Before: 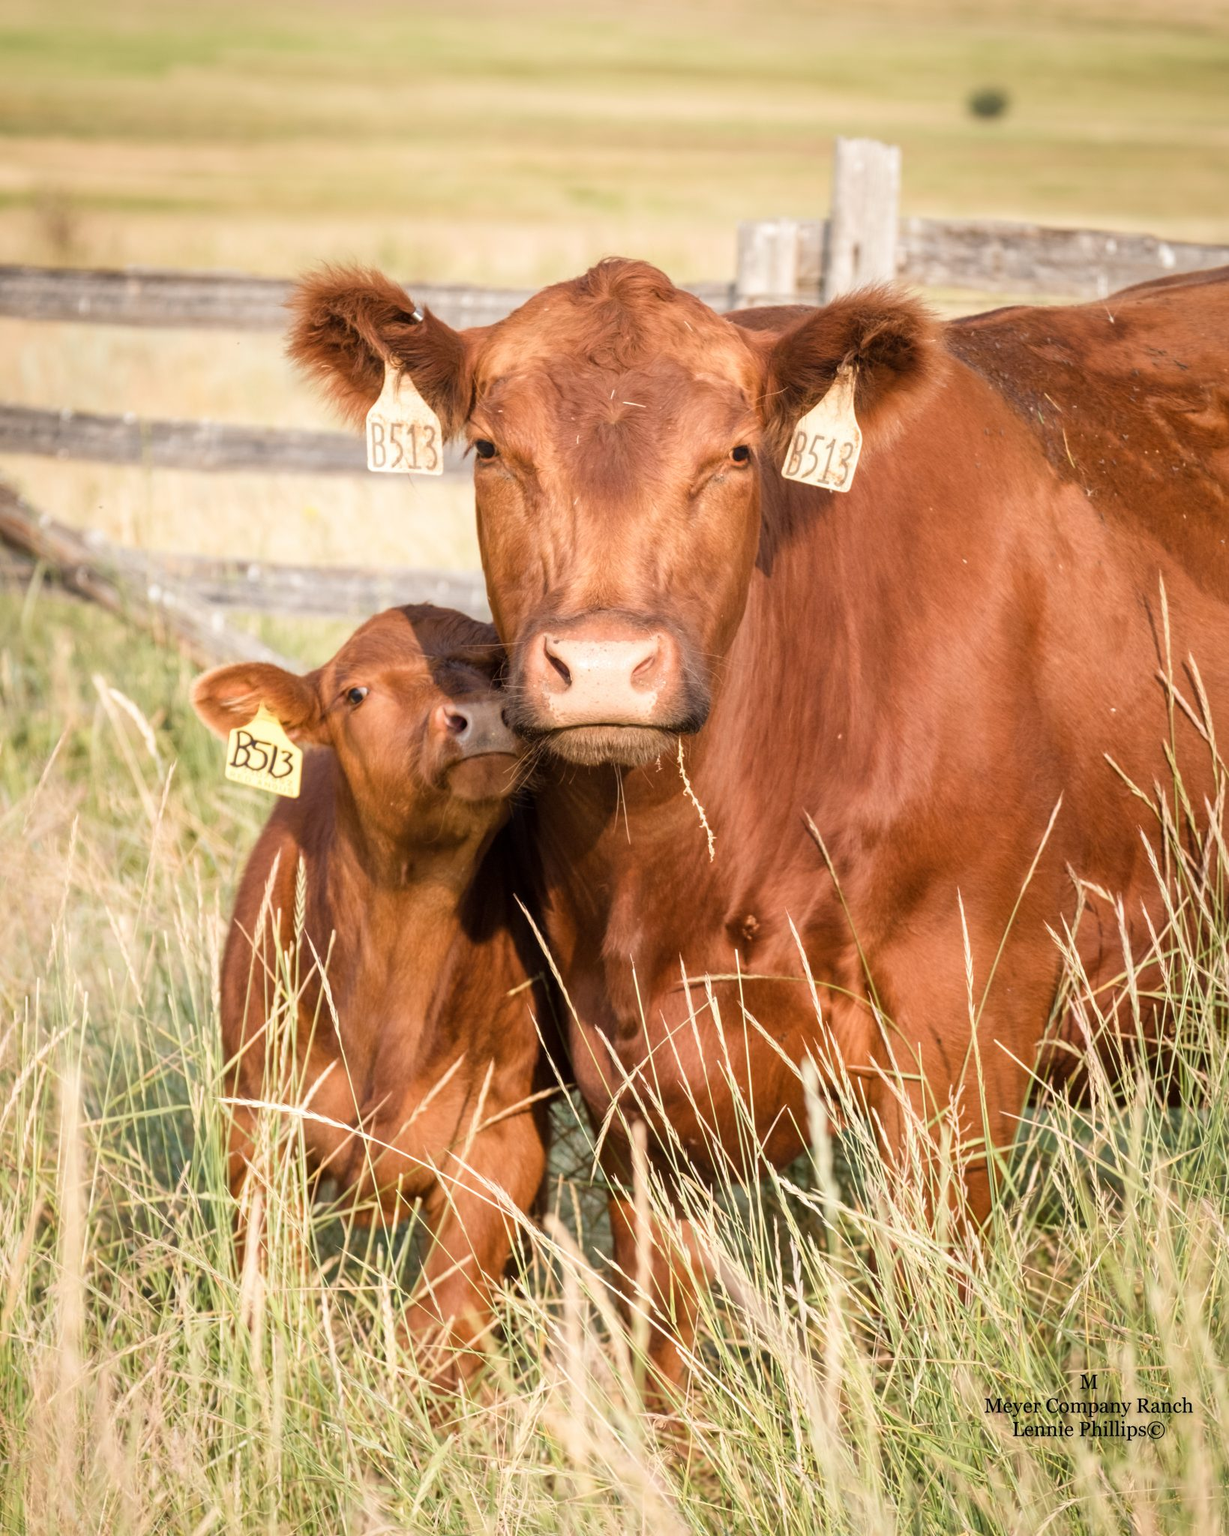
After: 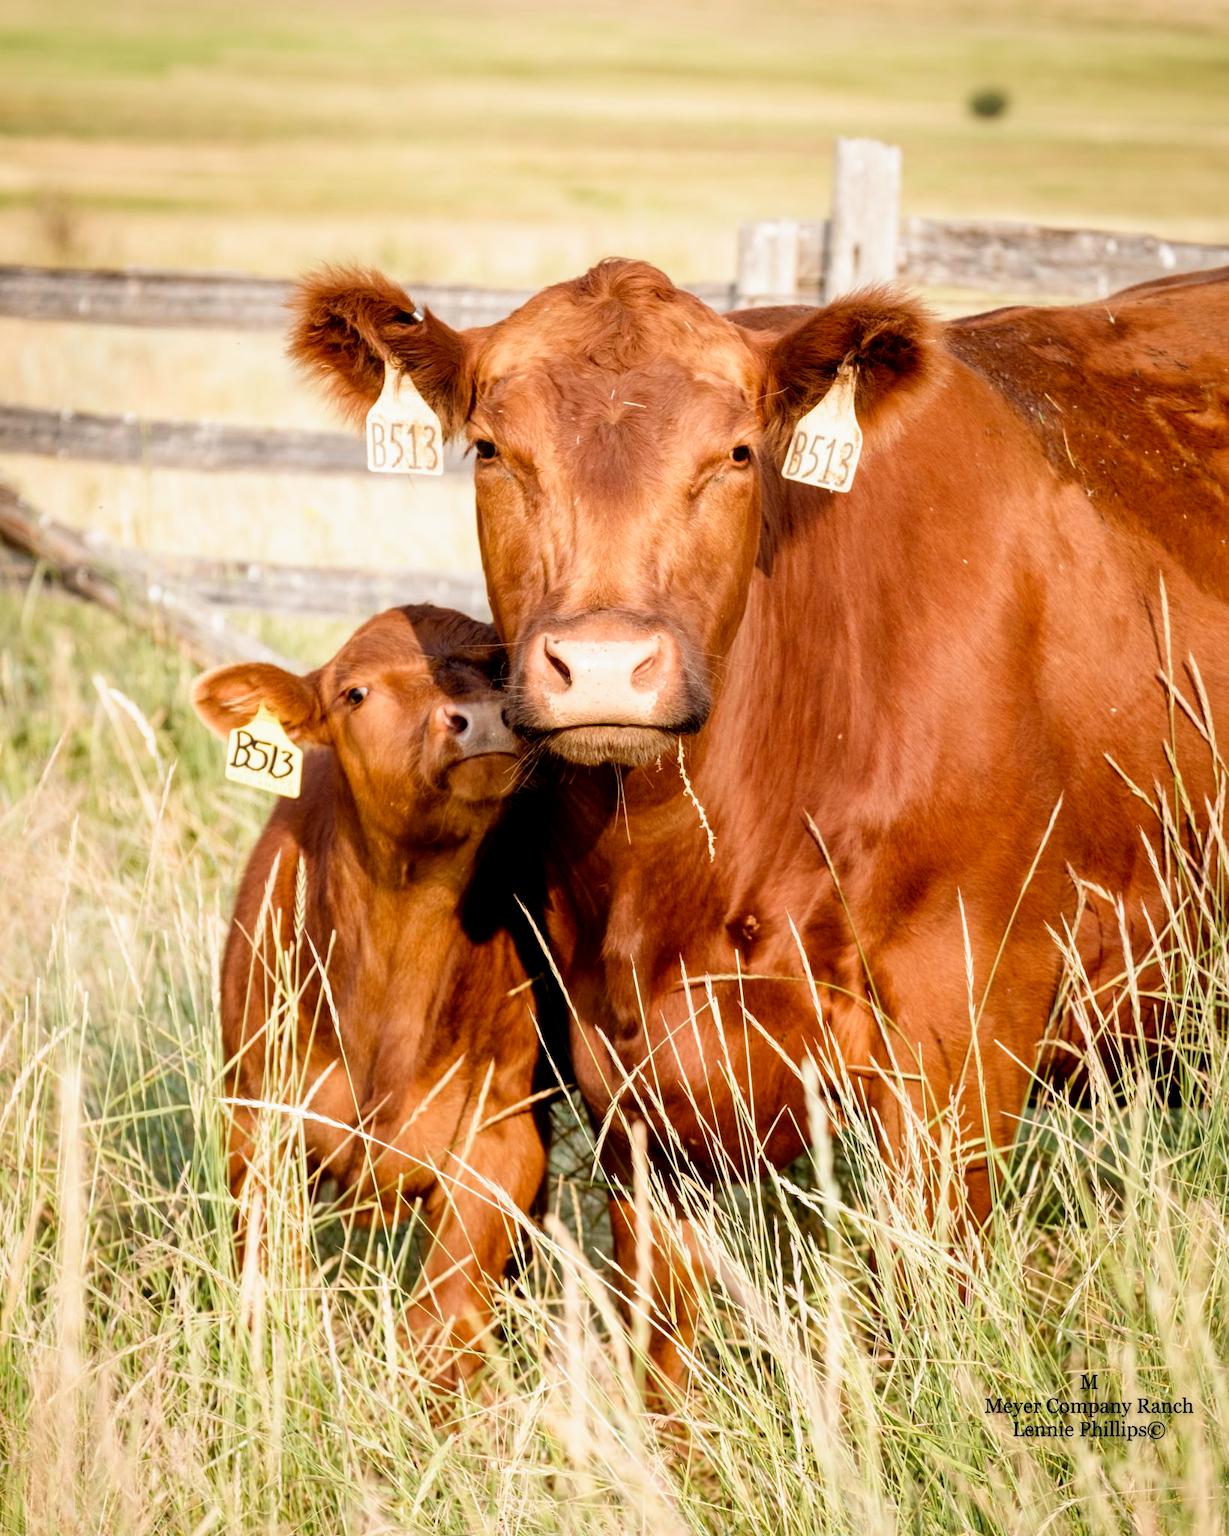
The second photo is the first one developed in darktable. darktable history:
filmic rgb: black relative exposure -6.3 EV, white relative exposure 2.8 EV, threshold 3 EV, target black luminance 0%, hardness 4.6, latitude 67.35%, contrast 1.292, shadows ↔ highlights balance -3.5%, preserve chrominance no, color science v4 (2020), contrast in shadows soft, enable highlight reconstruction true
exposure: black level correction 0, compensate exposure bias true, compensate highlight preservation false
